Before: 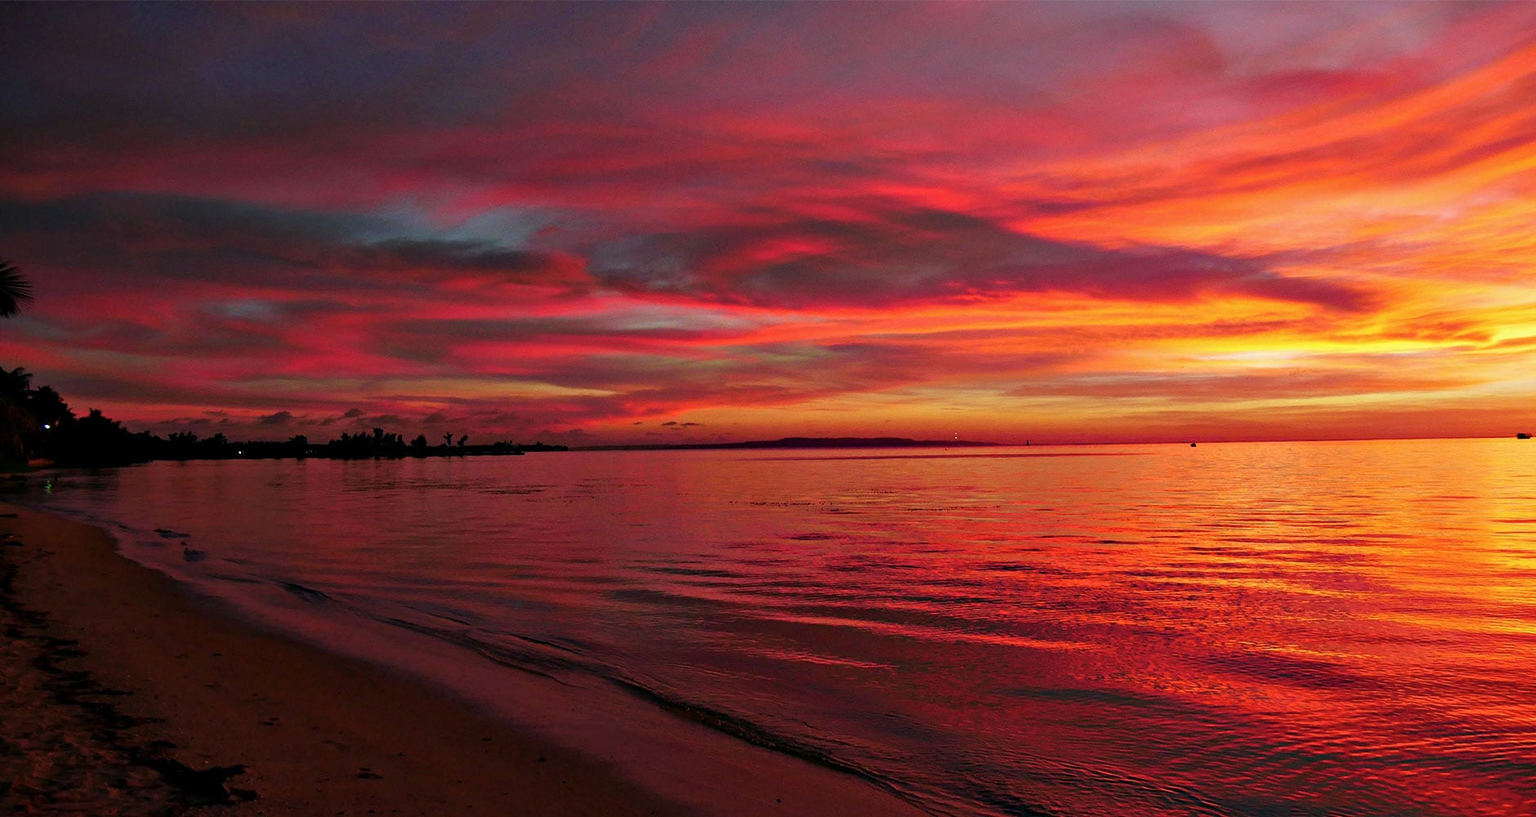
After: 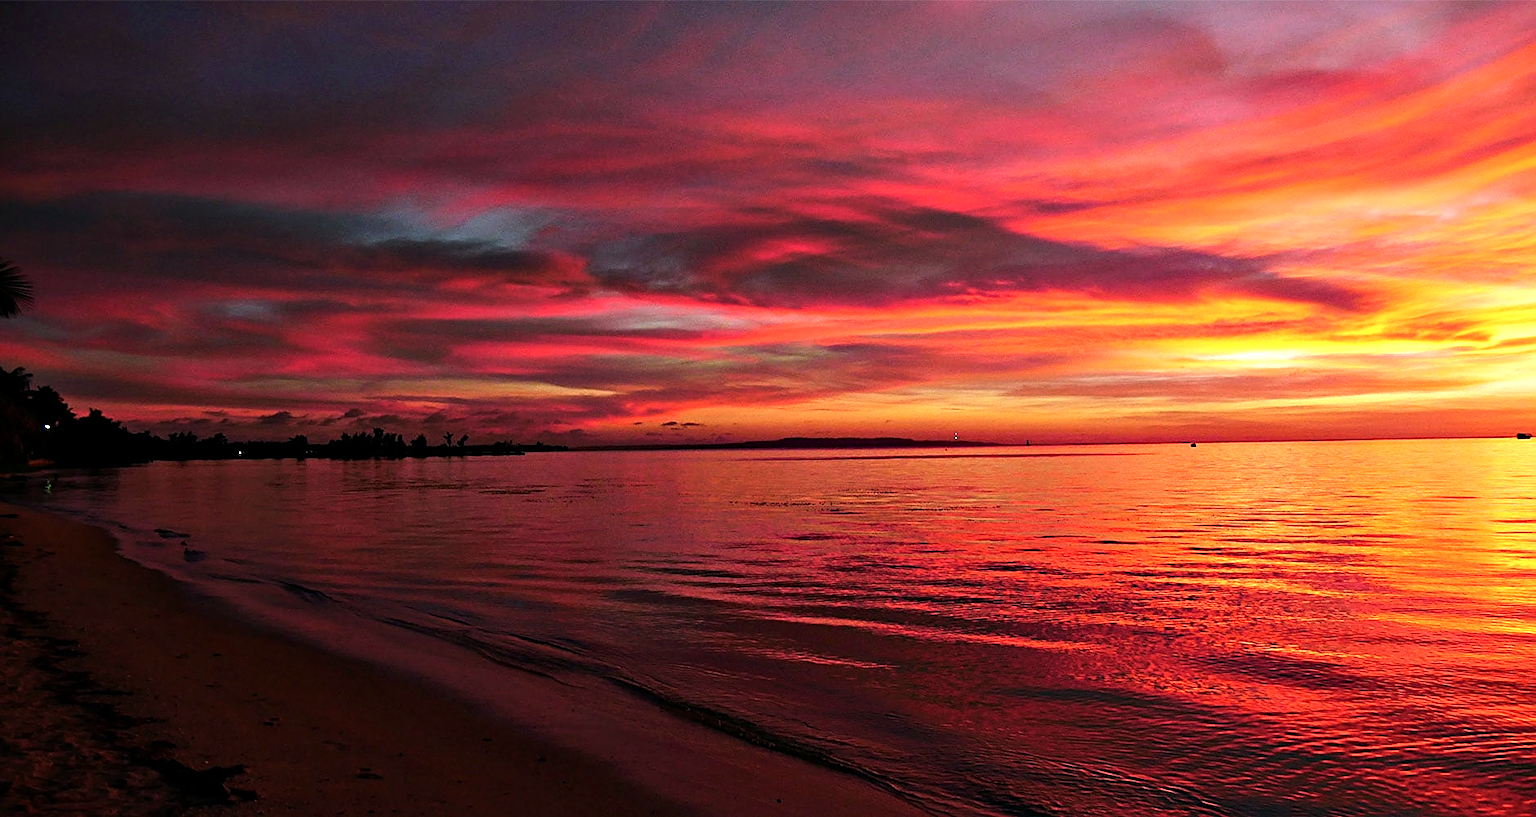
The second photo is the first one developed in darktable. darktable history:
sharpen: on, module defaults
white balance: red 1.009, blue 1.027
tone equalizer: -8 EV -0.75 EV, -7 EV -0.7 EV, -6 EV -0.6 EV, -5 EV -0.4 EV, -3 EV 0.4 EV, -2 EV 0.6 EV, -1 EV 0.7 EV, +0 EV 0.75 EV, edges refinement/feathering 500, mask exposure compensation -1.57 EV, preserve details no
